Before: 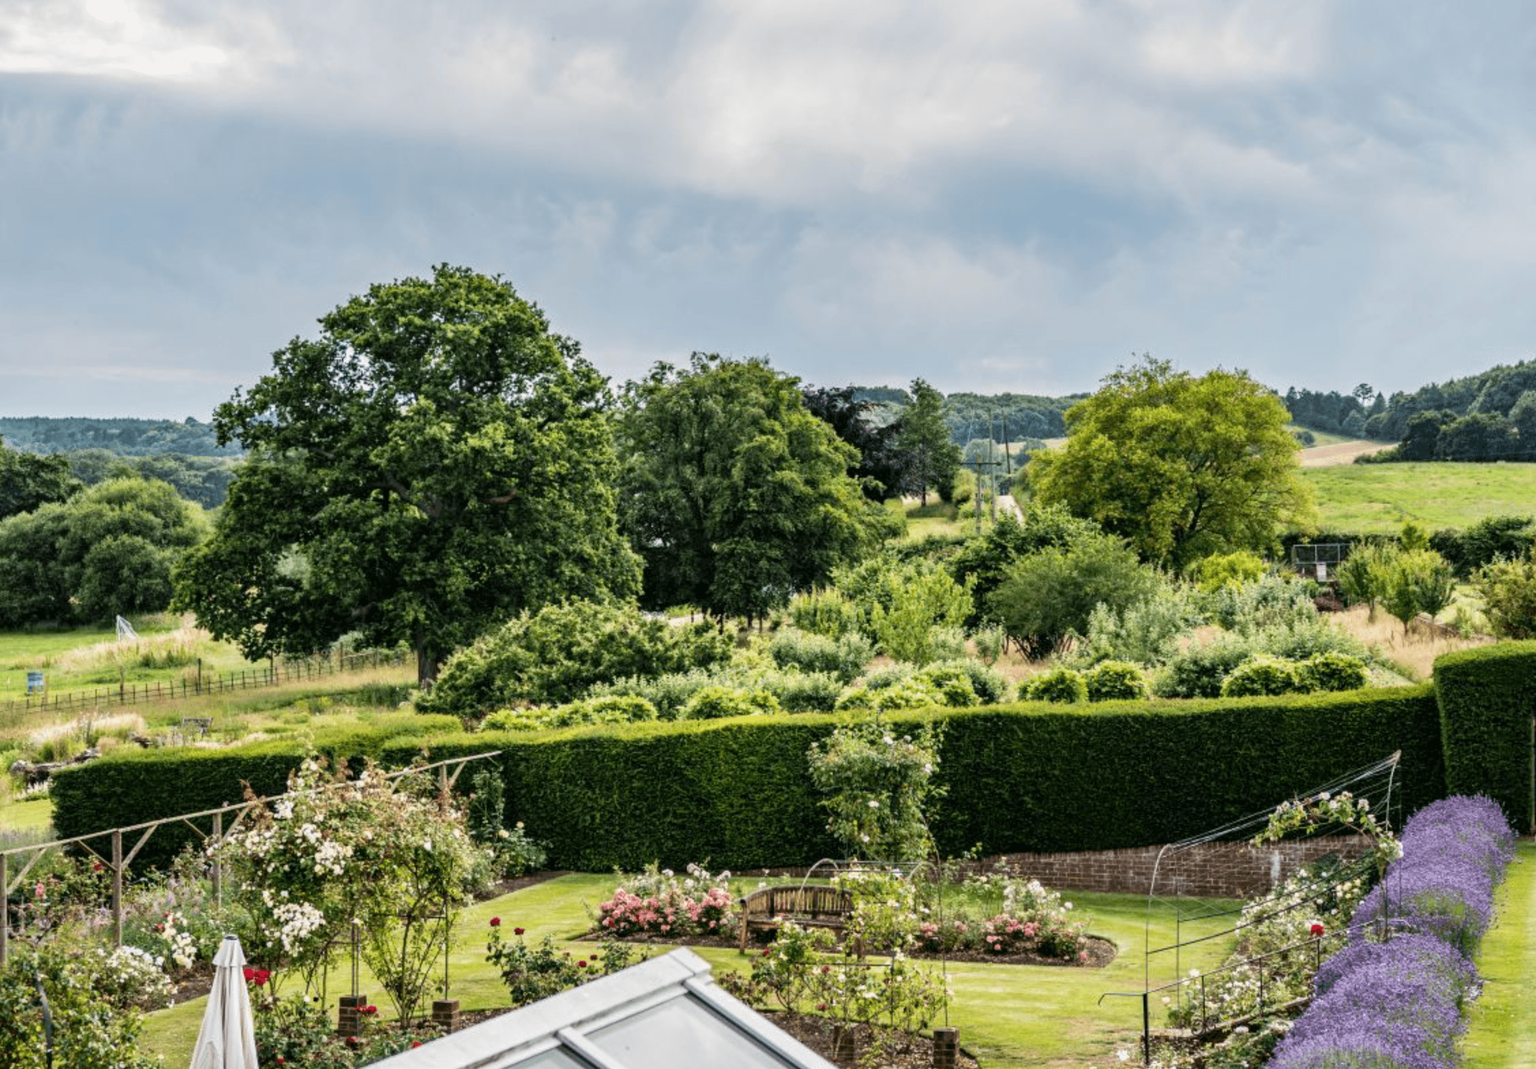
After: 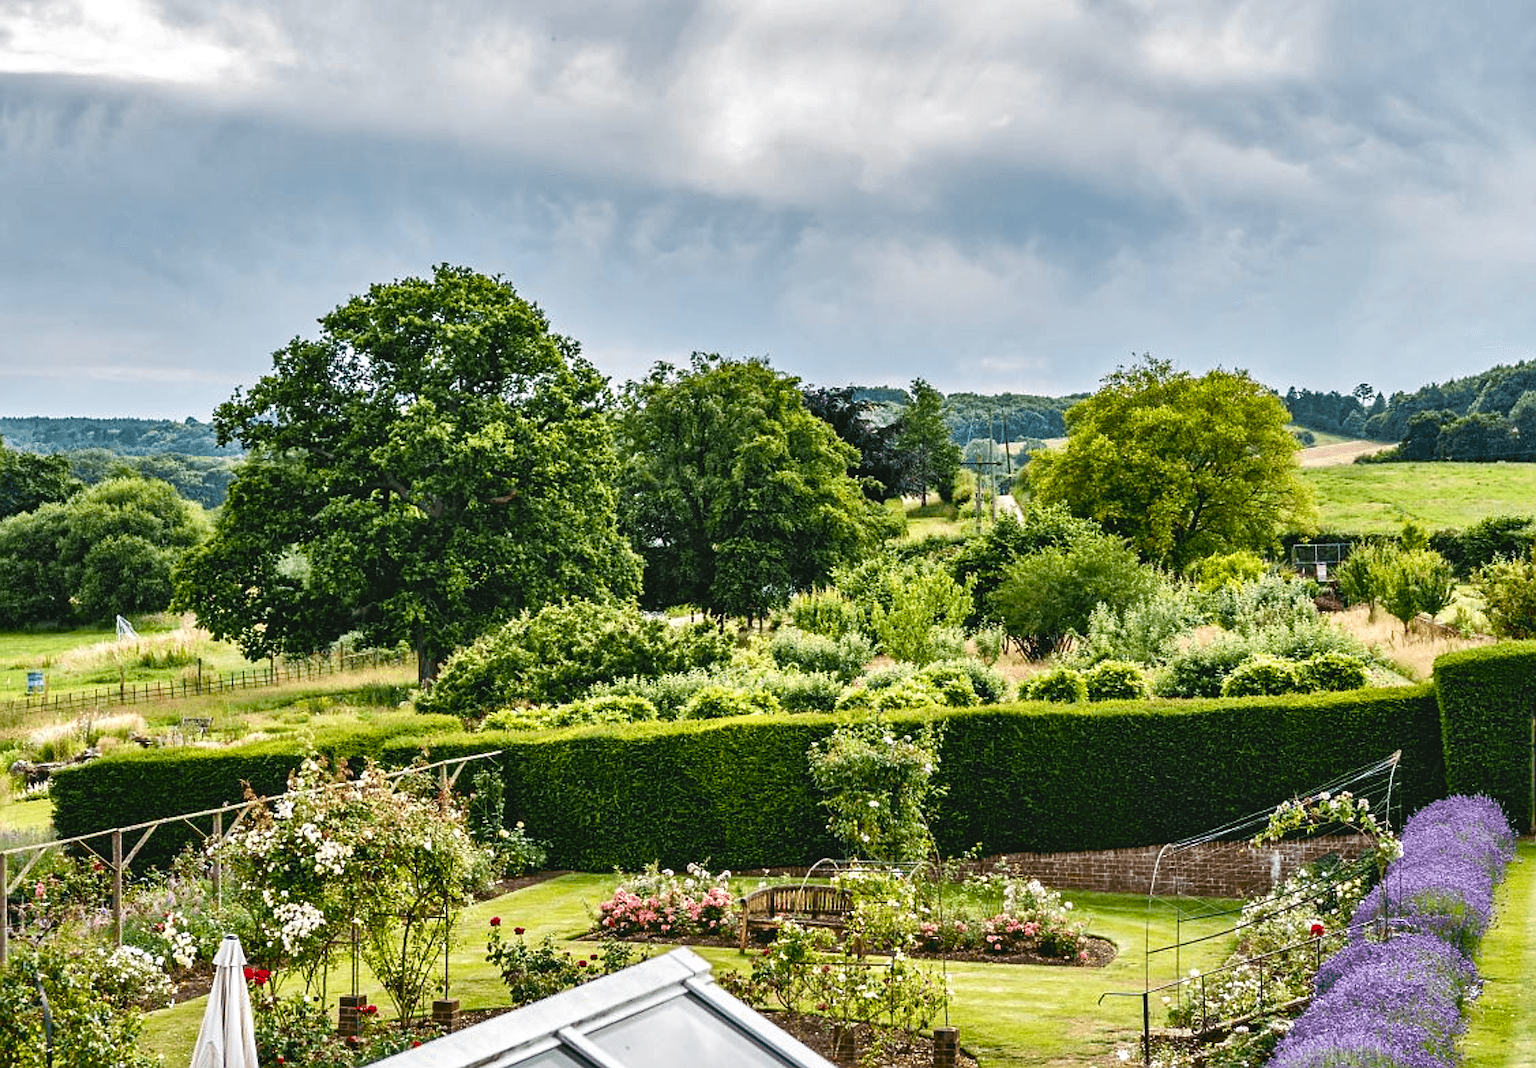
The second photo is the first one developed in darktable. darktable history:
sharpen: radius 1.368, amount 1.246, threshold 0.691
shadows and highlights: highlights color adjustment 0.223%, soften with gaussian
color balance rgb: highlights gain › luminance 17.684%, global offset › luminance 0.493%, perceptual saturation grading › global saturation 20%, perceptual saturation grading › highlights -25.115%, perceptual saturation grading › shadows 49.925%, global vibrance 20%
color correction: highlights a* 0.075, highlights b* -0.86
